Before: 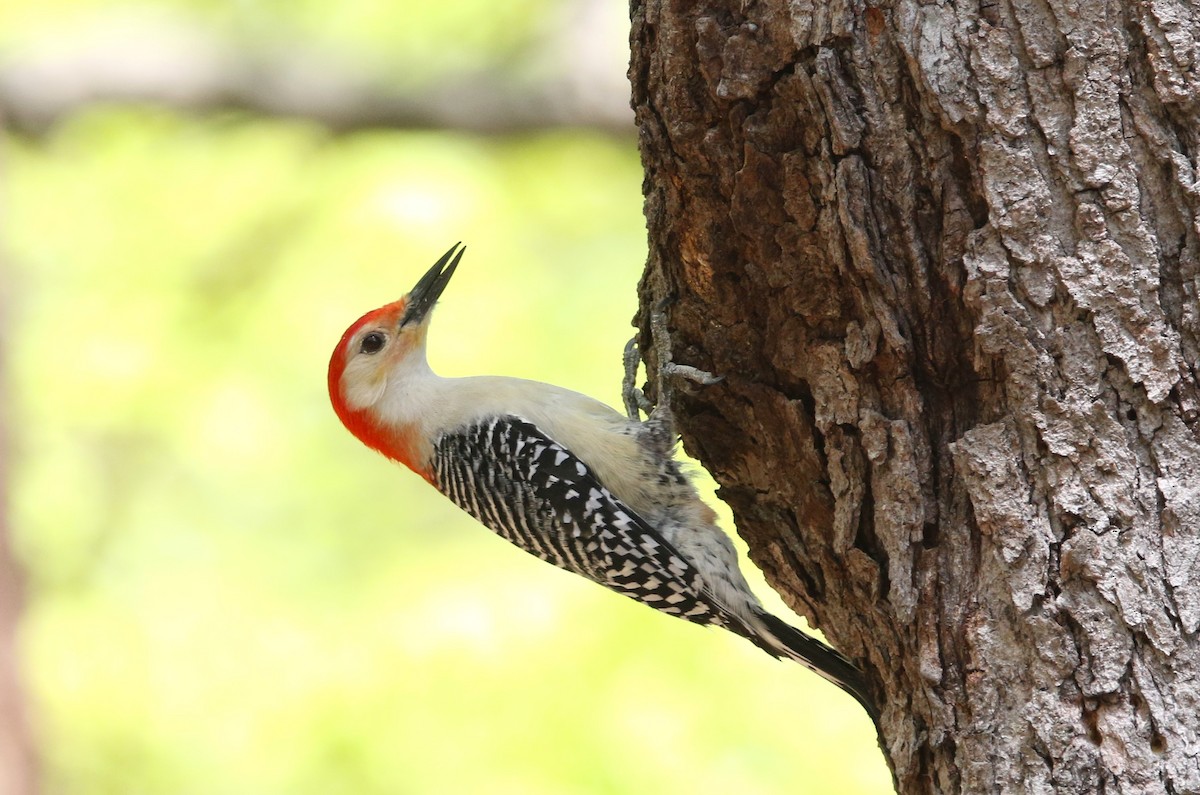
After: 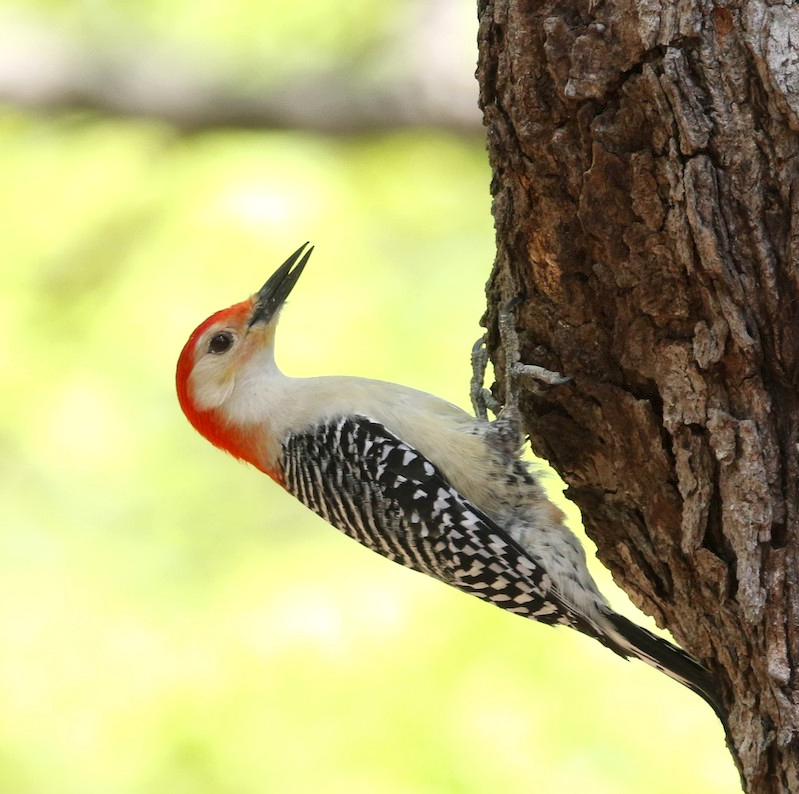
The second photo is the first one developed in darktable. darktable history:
crop and rotate: left 12.673%, right 20.66%
local contrast: mode bilateral grid, contrast 20, coarseness 50, detail 120%, midtone range 0.2
